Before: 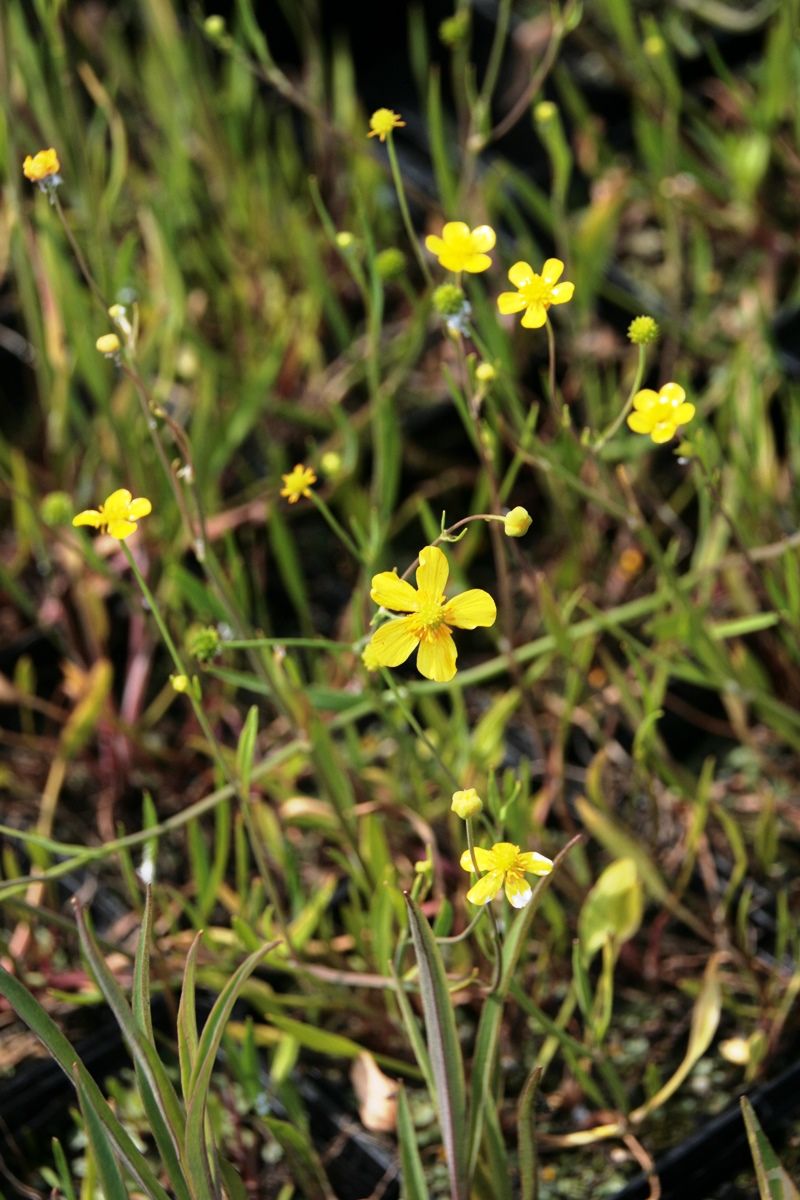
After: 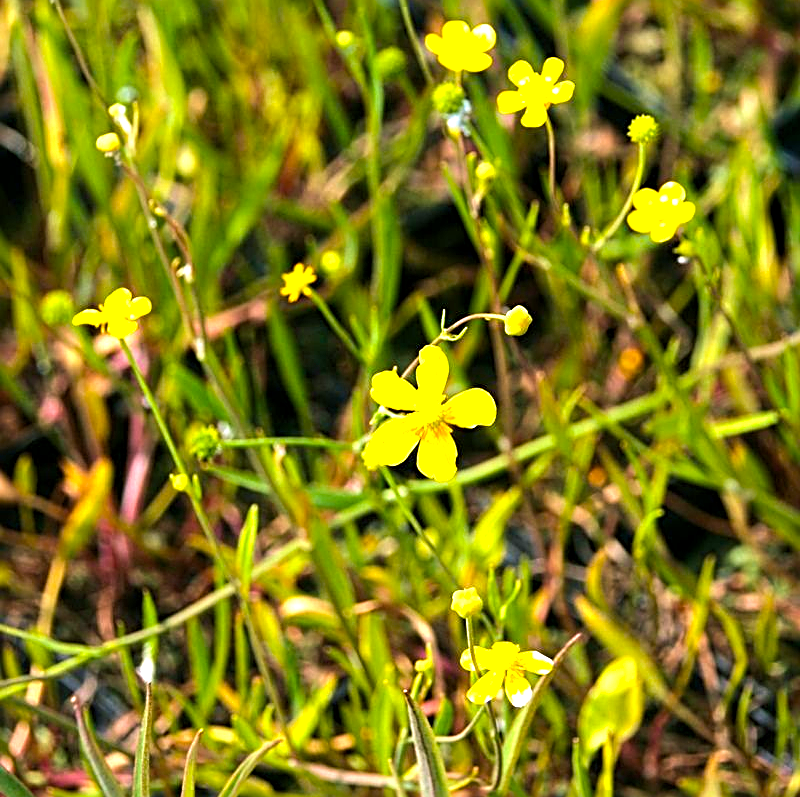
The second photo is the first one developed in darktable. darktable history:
crop: top 16.775%, bottom 16.771%
sharpen: radius 2.597, amount 0.699
exposure: black level correction 0.001, exposure 0.964 EV, compensate exposure bias true, compensate highlight preservation false
tone equalizer: on, module defaults
color balance rgb: shadows lift › luminance -7.861%, shadows lift › chroma 2.073%, shadows lift › hue 163.35°, perceptual saturation grading › global saturation 30.769%, global vibrance 20%
velvia: on, module defaults
